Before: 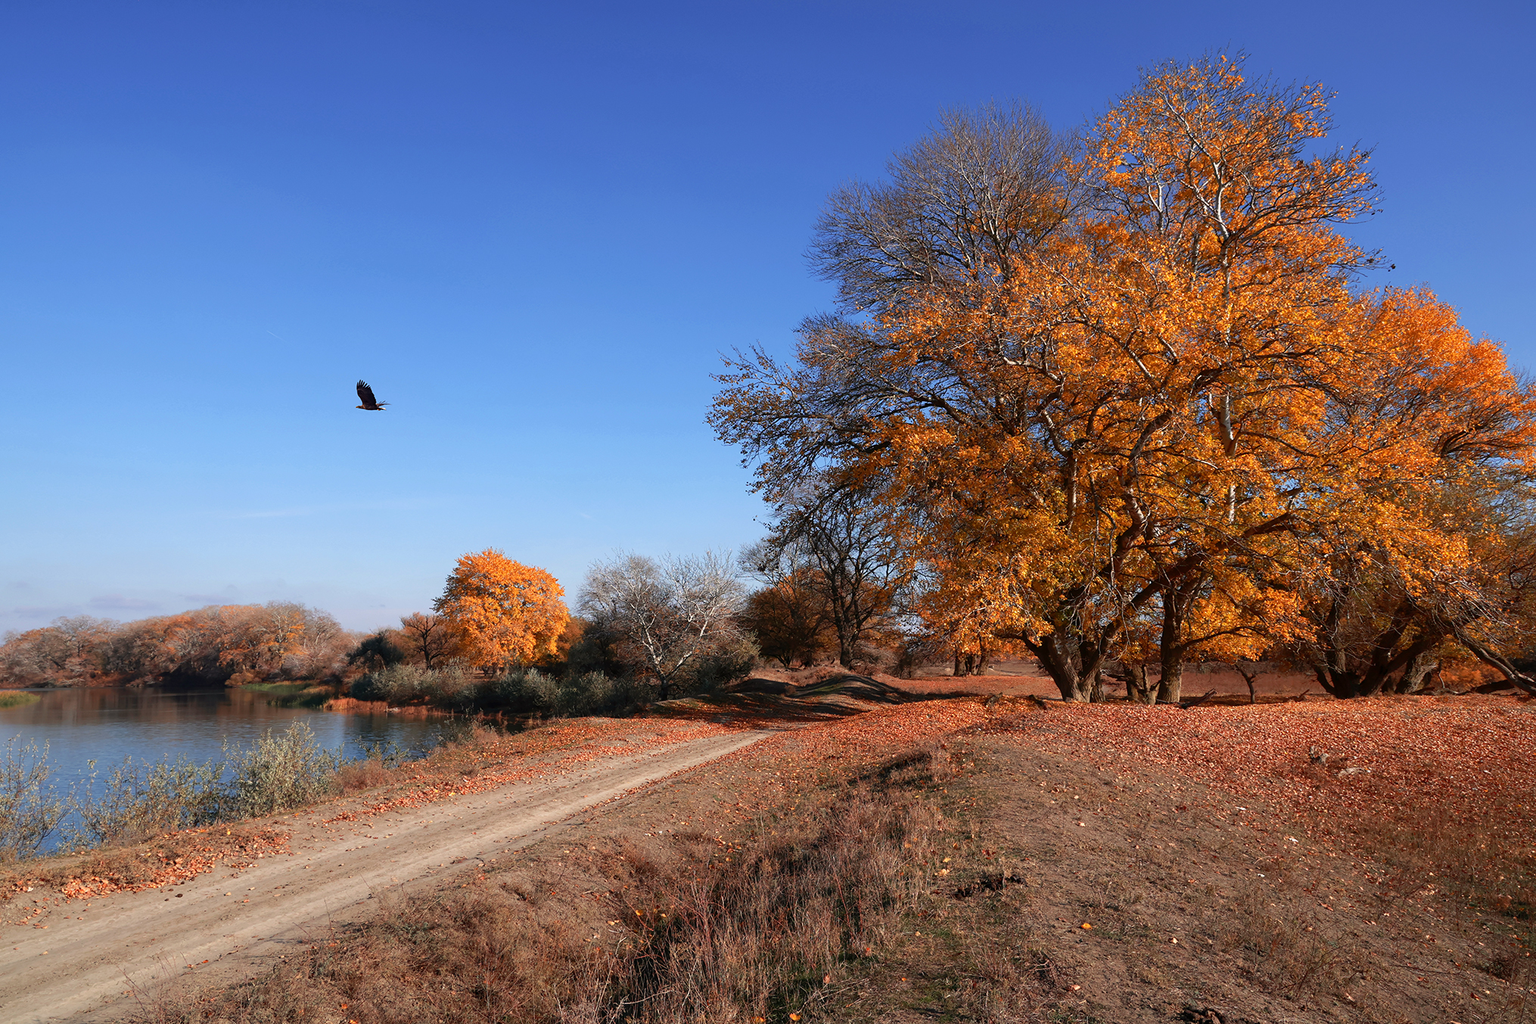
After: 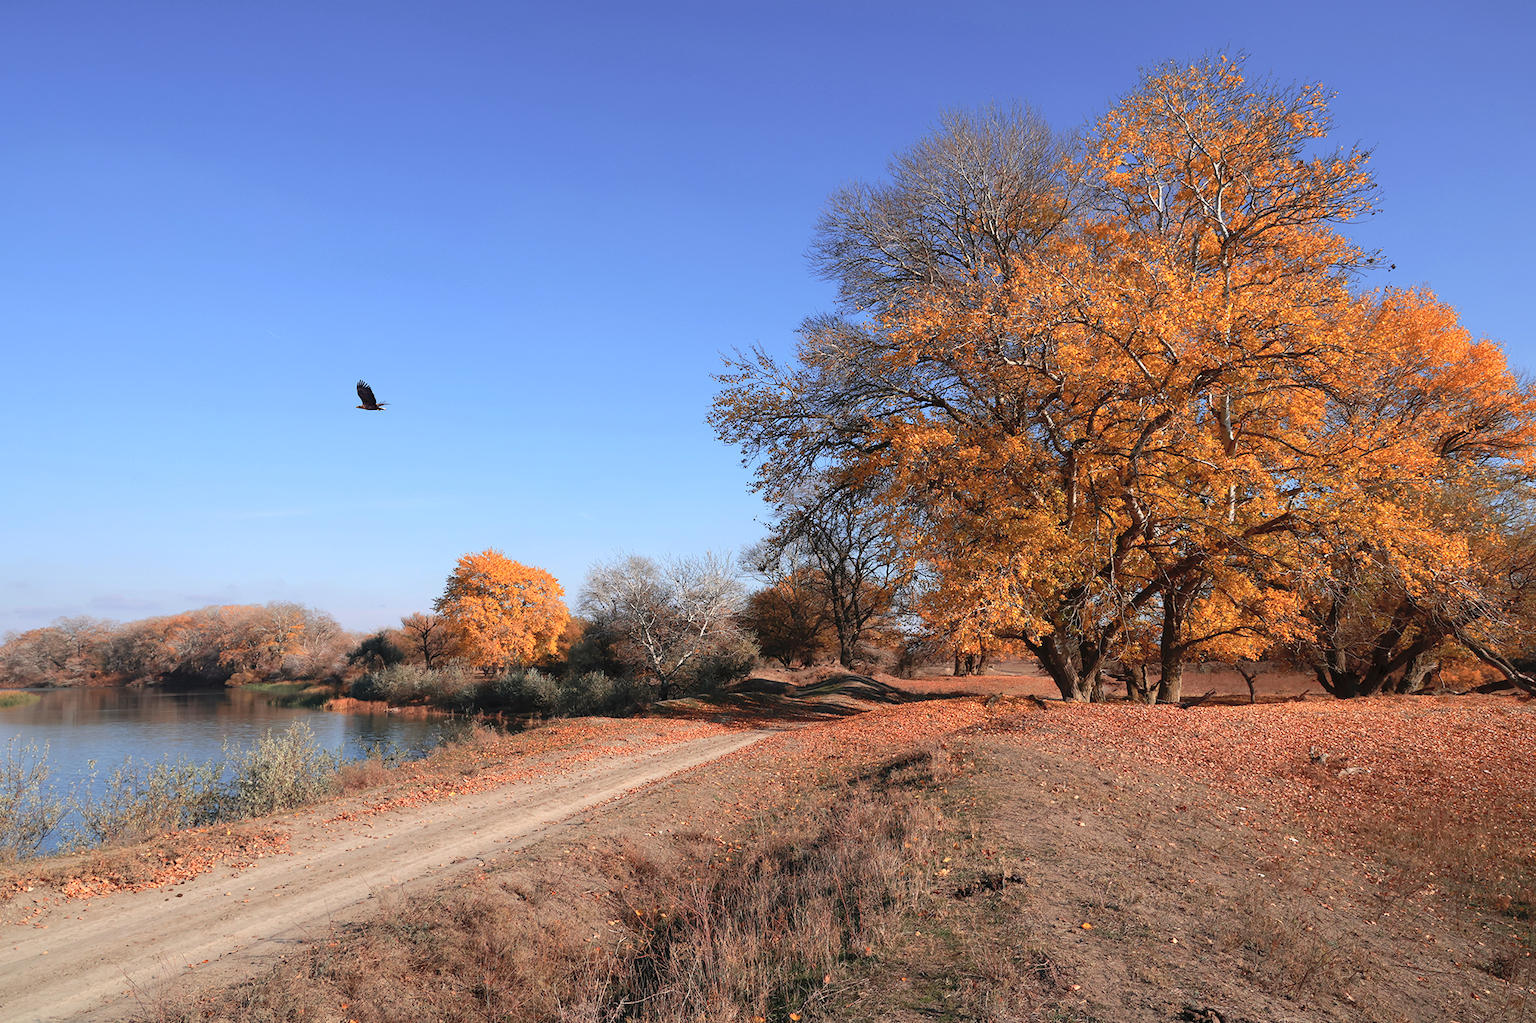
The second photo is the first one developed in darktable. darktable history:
base curve: curves: ch0 [(0, 0) (0.74, 0.67) (1, 1)], preserve colors none
contrast brightness saturation: contrast 0.136, brightness 0.218
